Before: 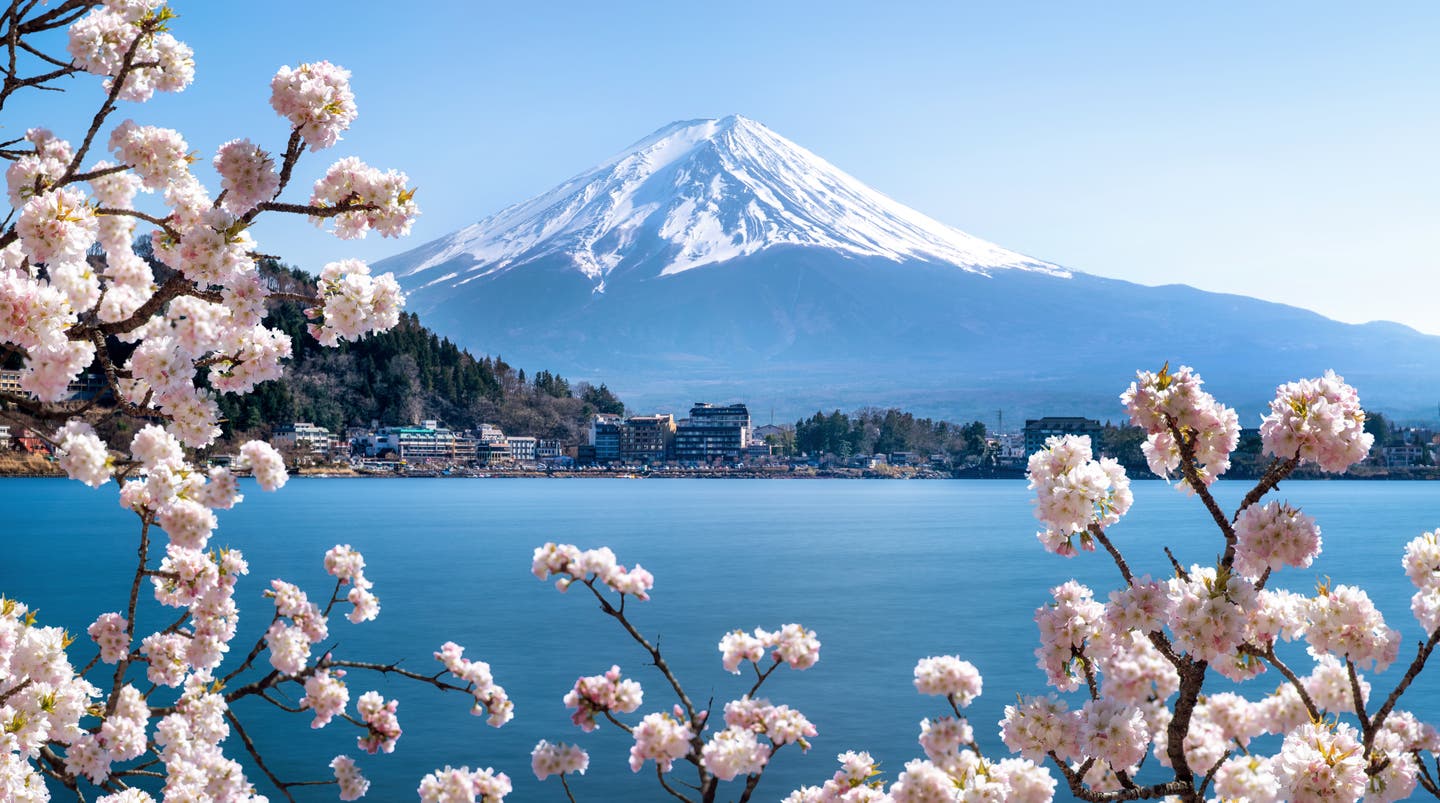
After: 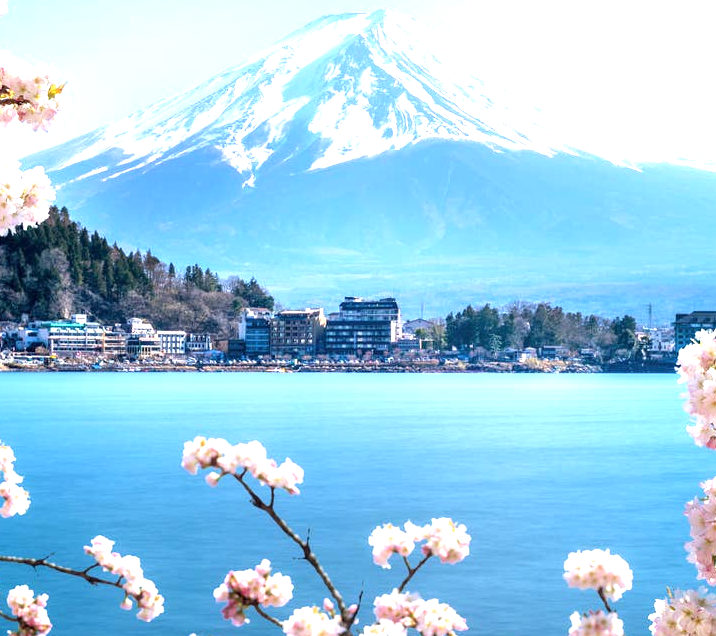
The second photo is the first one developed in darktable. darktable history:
exposure: exposure 1.162 EV, compensate highlight preservation false
crop and rotate: angle 0.016°, left 24.354%, top 13.237%, right 25.91%, bottom 7.564%
